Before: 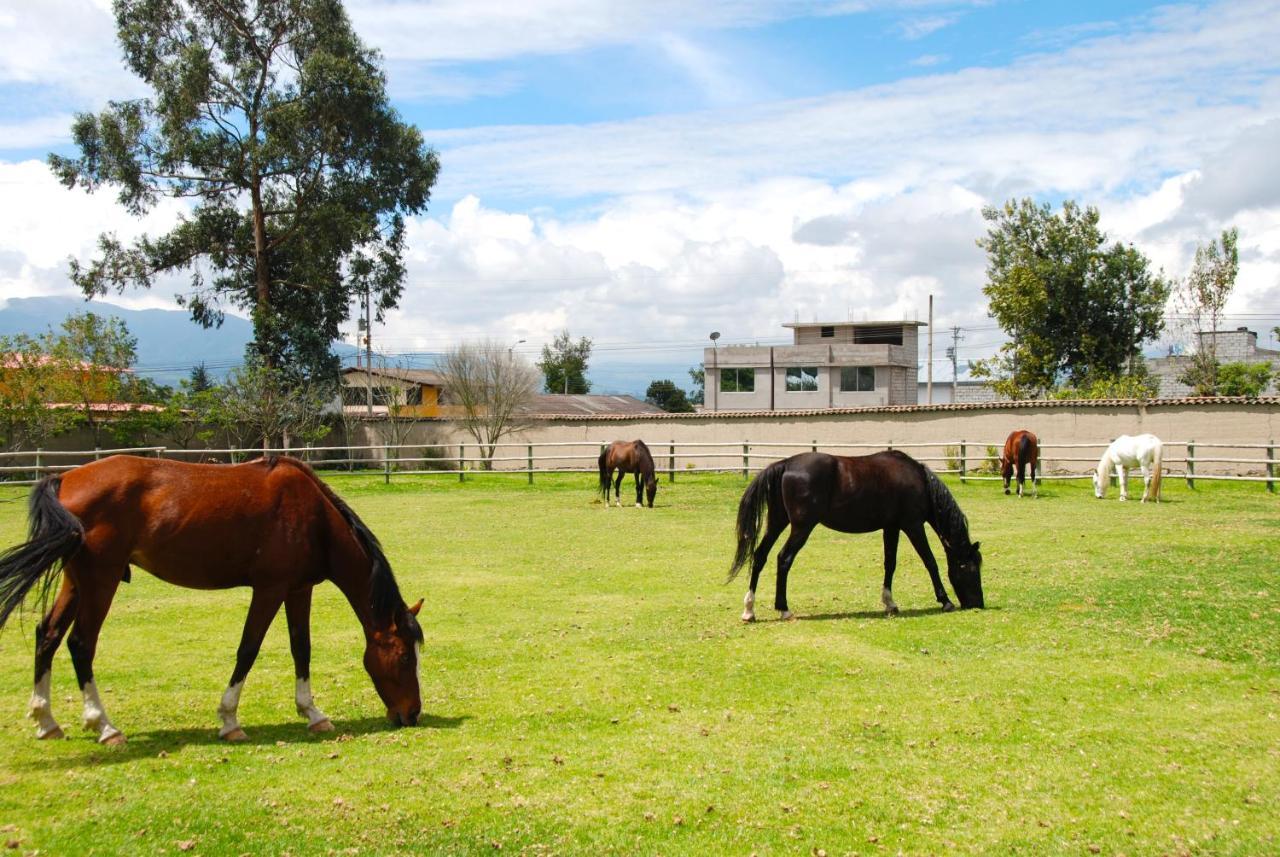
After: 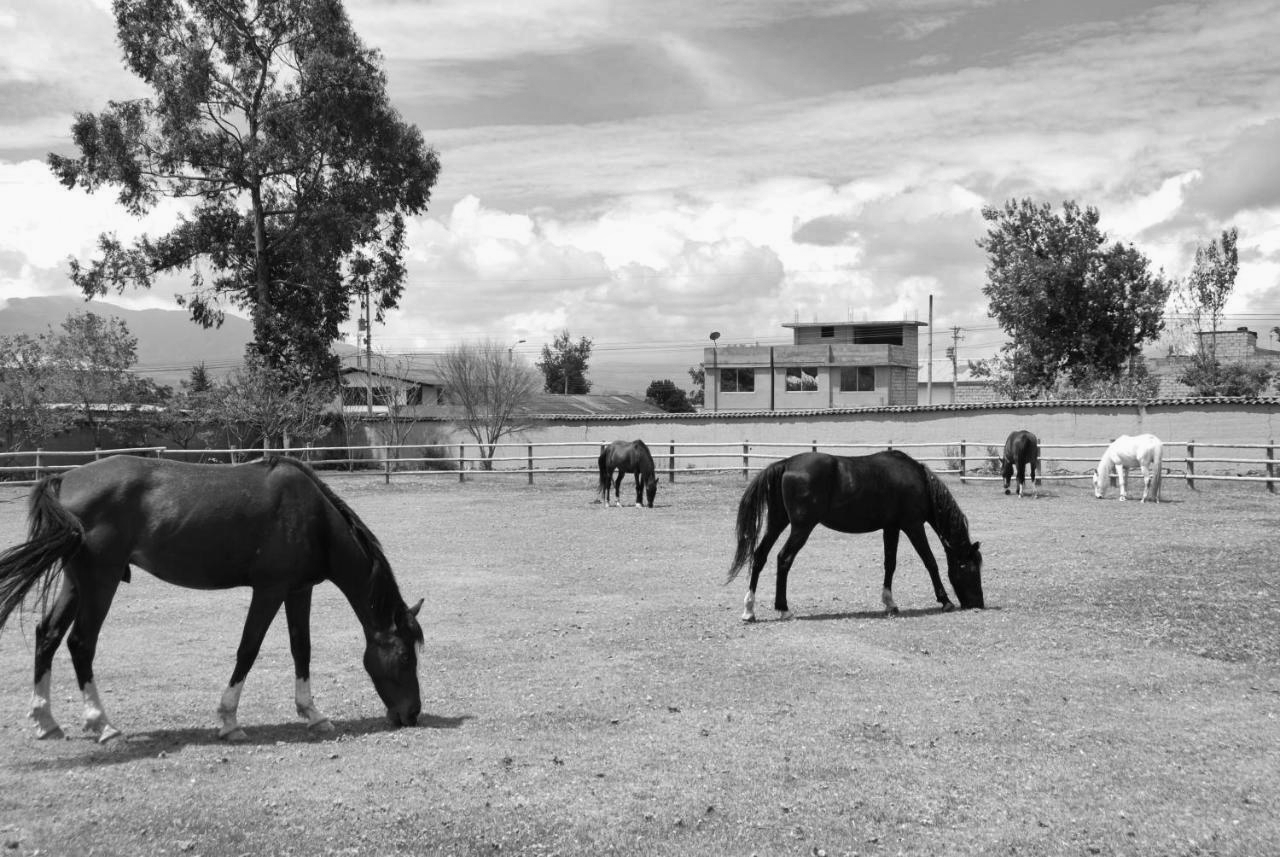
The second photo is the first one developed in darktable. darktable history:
shadows and highlights: low approximation 0.01, soften with gaussian
monochrome: a 32, b 64, size 2.3
